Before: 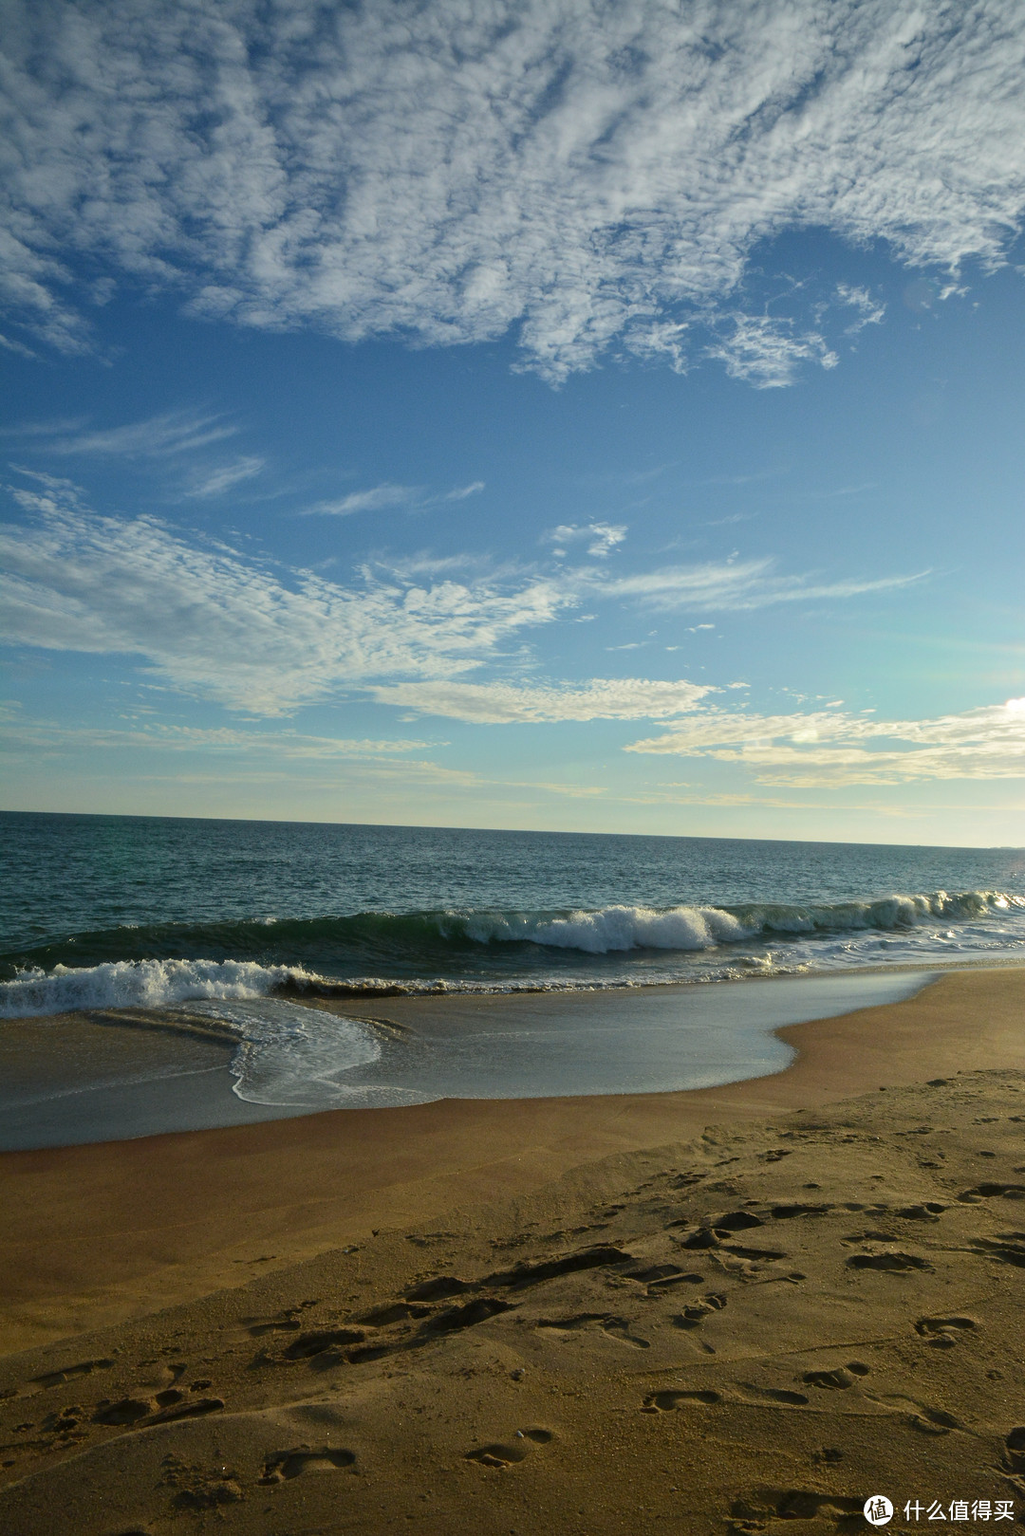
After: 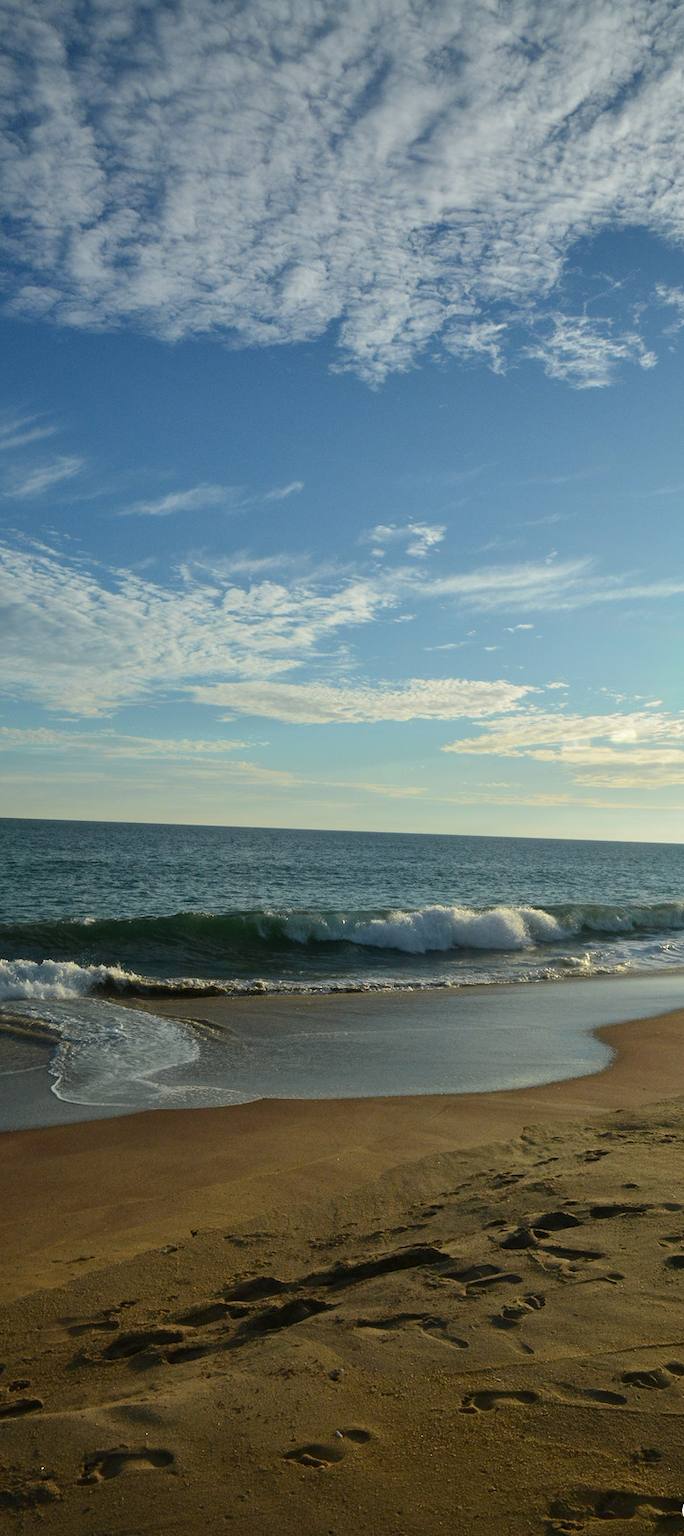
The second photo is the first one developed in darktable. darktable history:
crop and rotate: left 17.831%, right 15.26%
